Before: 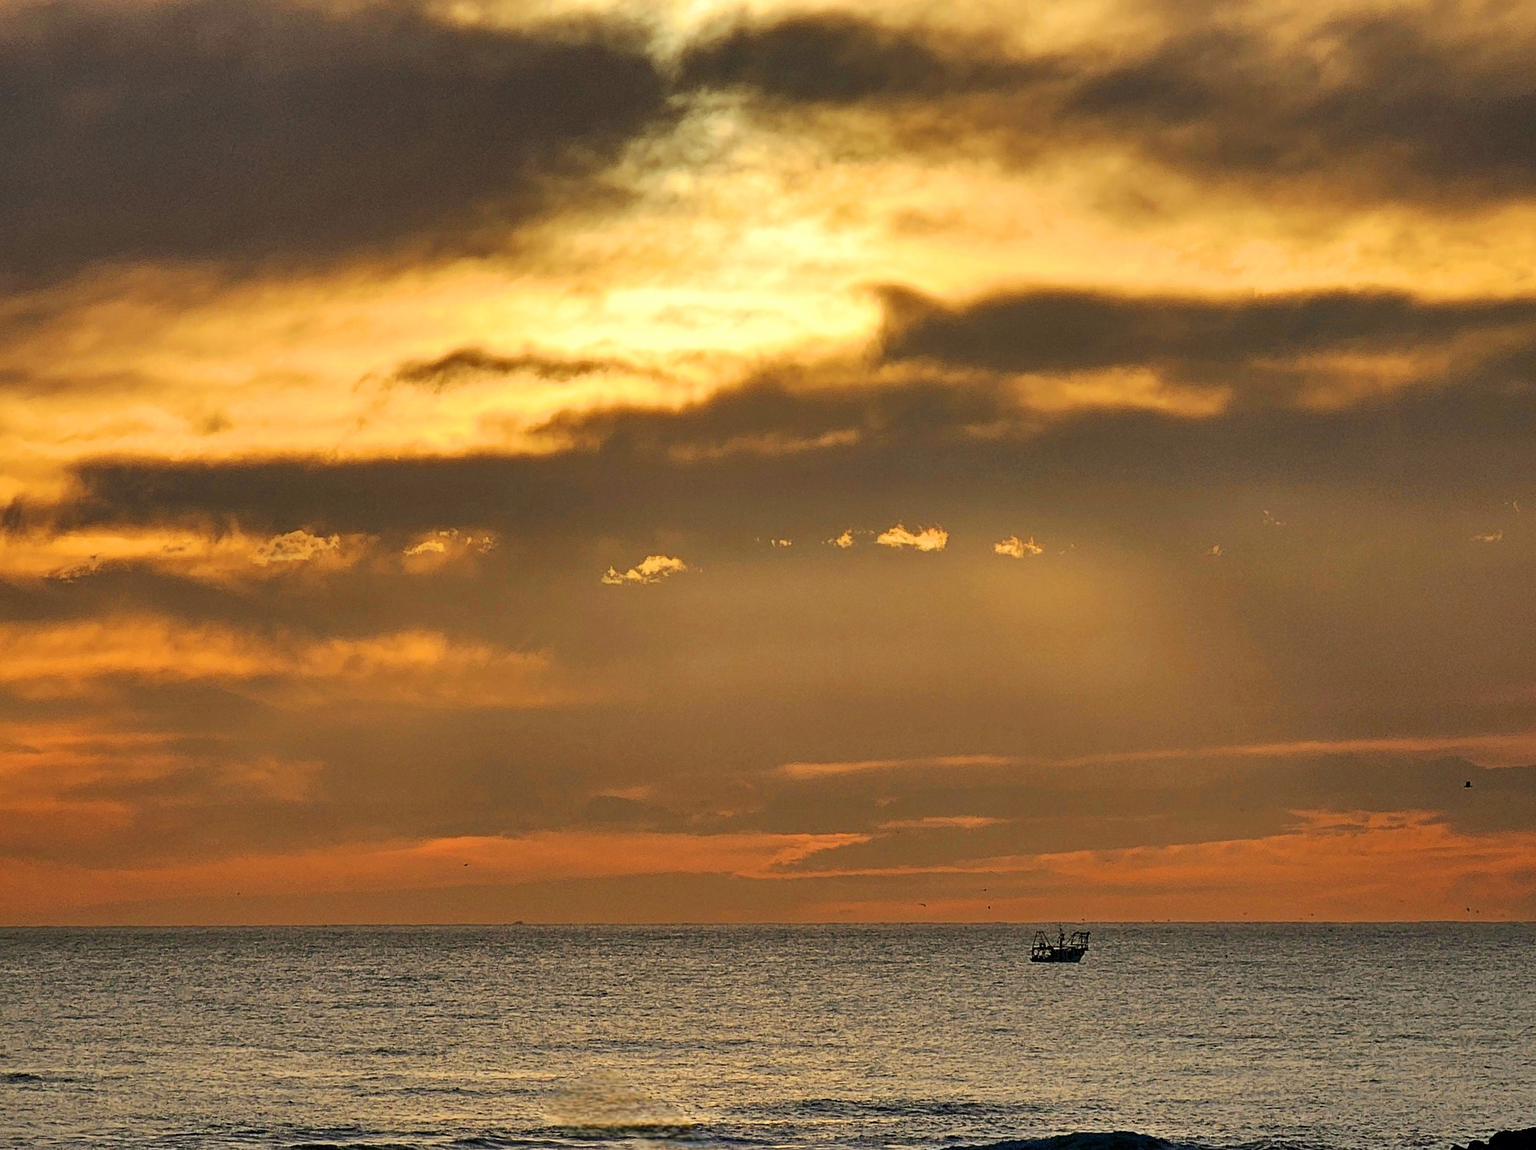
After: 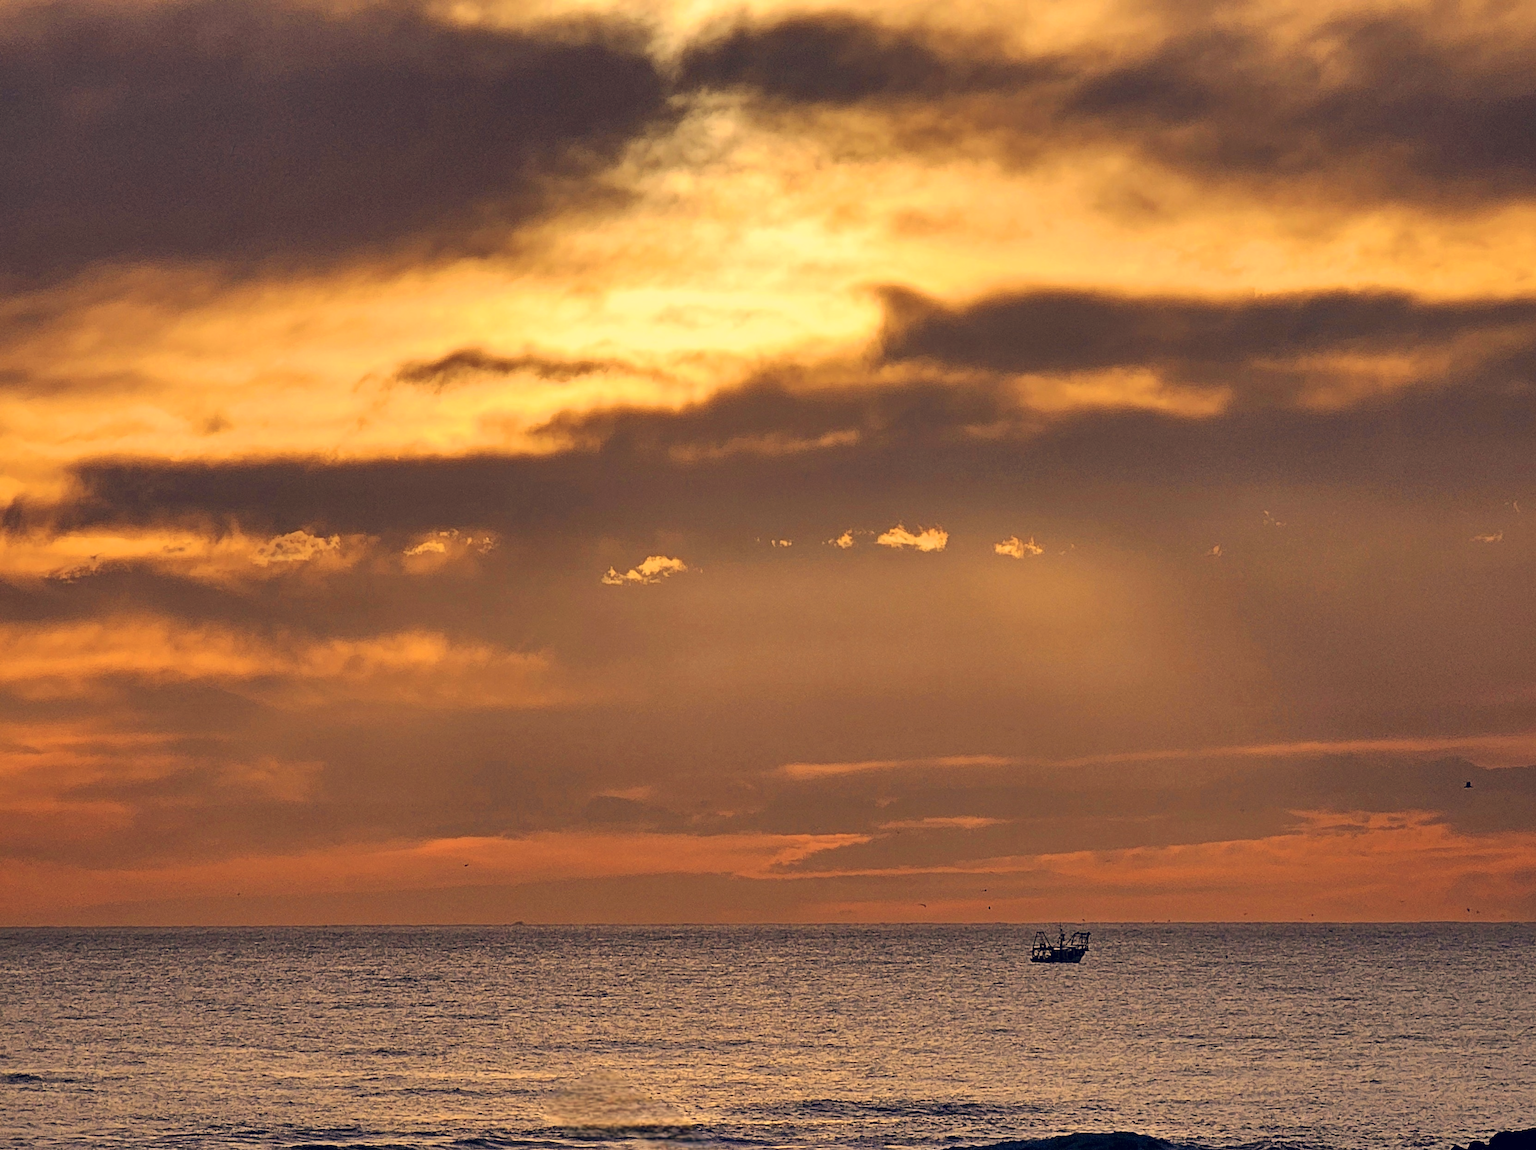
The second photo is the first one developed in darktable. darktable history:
color correction: highlights a* 19.88, highlights b* 27.83, shadows a* 3.45, shadows b* -17.93, saturation 0.764
